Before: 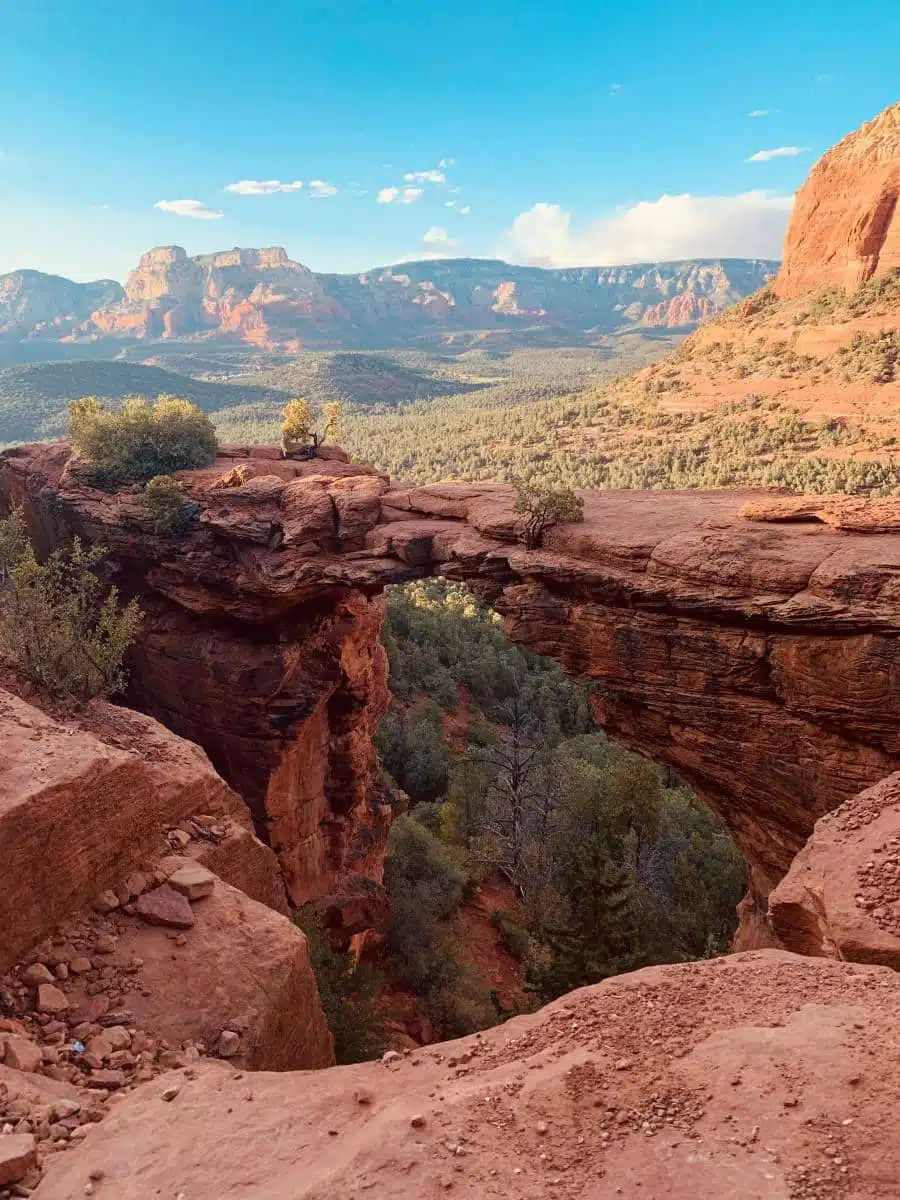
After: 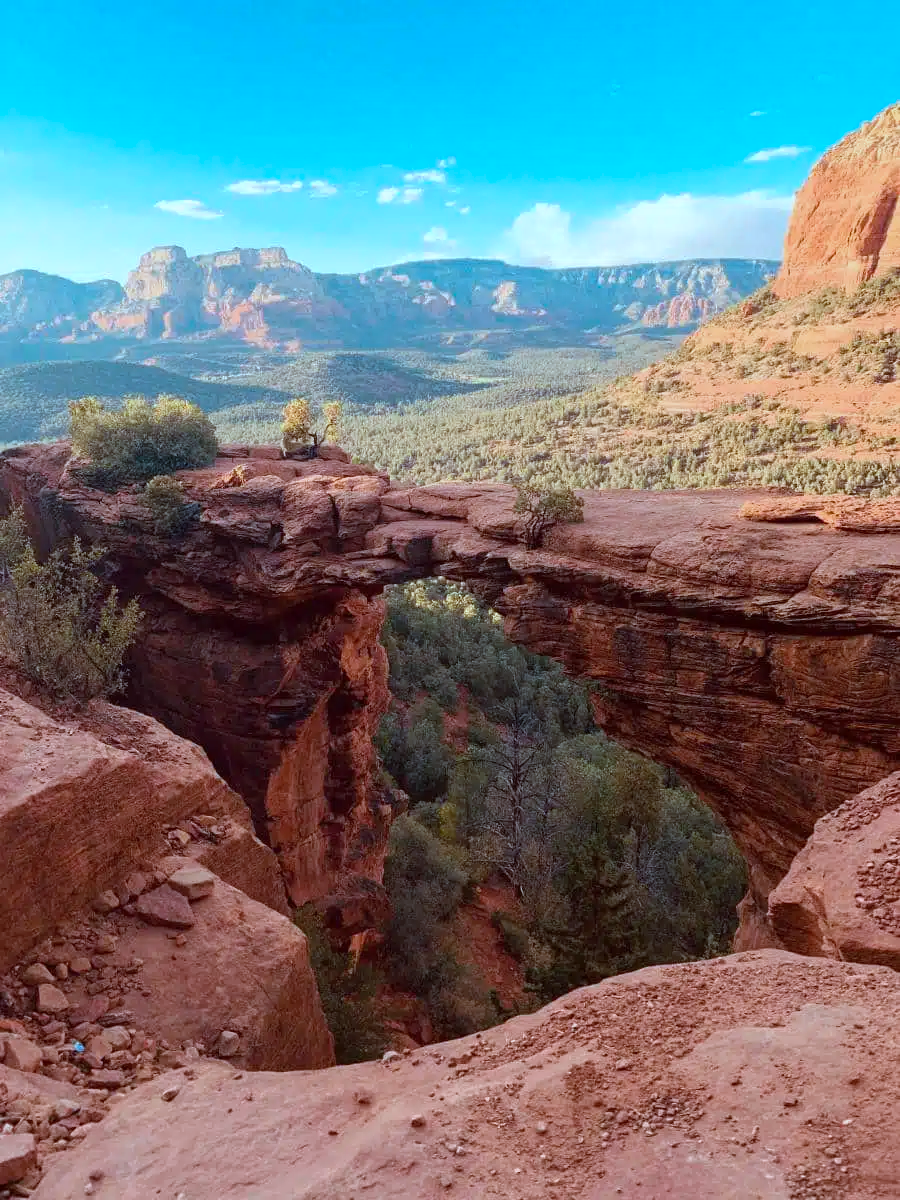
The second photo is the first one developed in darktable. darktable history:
color correction: highlights a* -10.69, highlights b* -19.19
color balance: output saturation 110%
